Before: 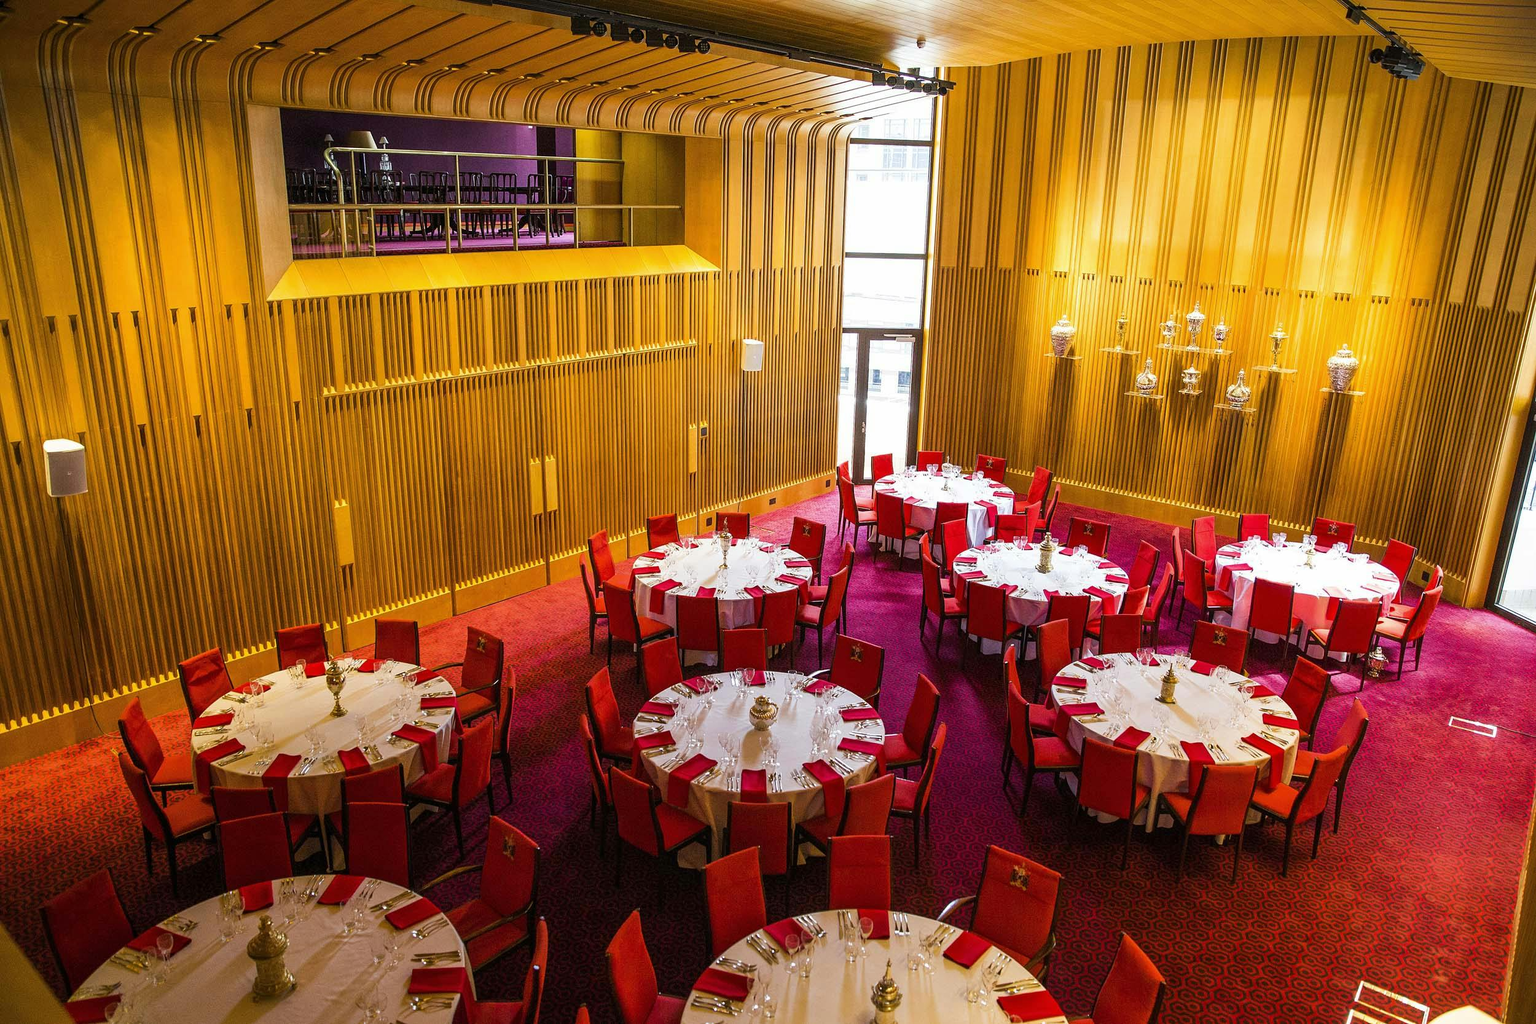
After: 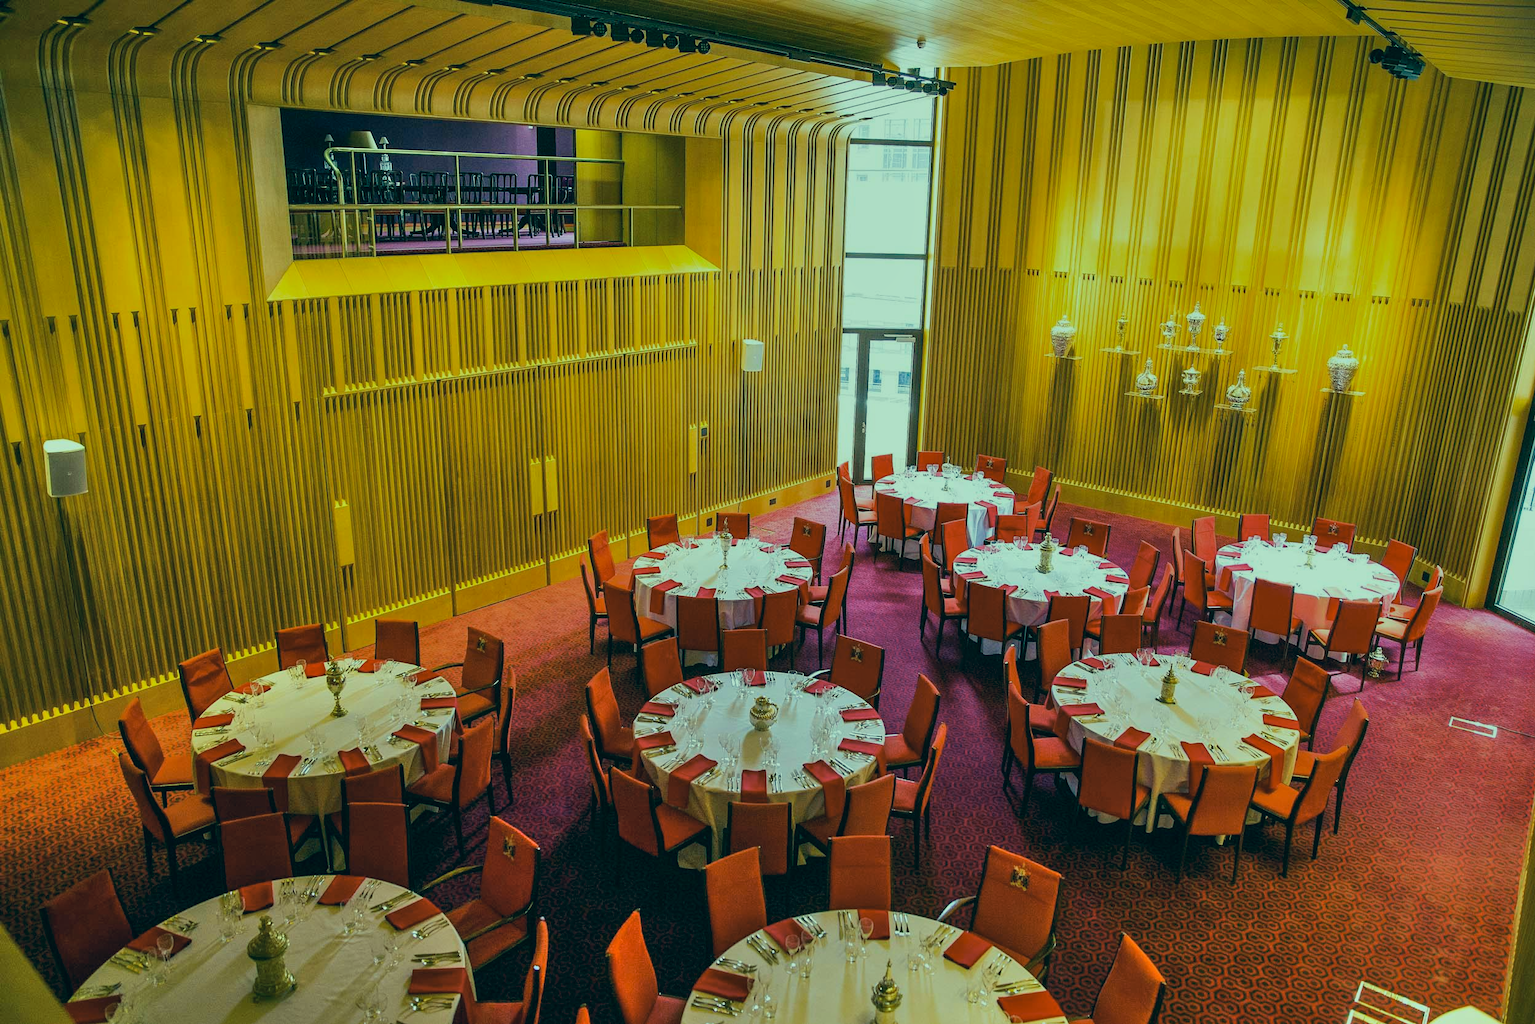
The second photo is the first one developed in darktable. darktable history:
tone equalizer: -8 EV -0.001 EV, -7 EV 0.004 EV, -6 EV -0.015 EV, -5 EV 0.01 EV, -4 EV -0.02 EV, -3 EV 0.004 EV, -2 EV -0.057 EV, -1 EV -0.289 EV, +0 EV -0.57 EV, smoothing diameter 24.99%, edges refinement/feathering 8.88, preserve details guided filter
shadows and highlights: shadows 49.01, highlights -42.55, soften with gaussian
color correction: highlights a* -19.34, highlights b* 9.8, shadows a* -19.98, shadows b* -10.42
